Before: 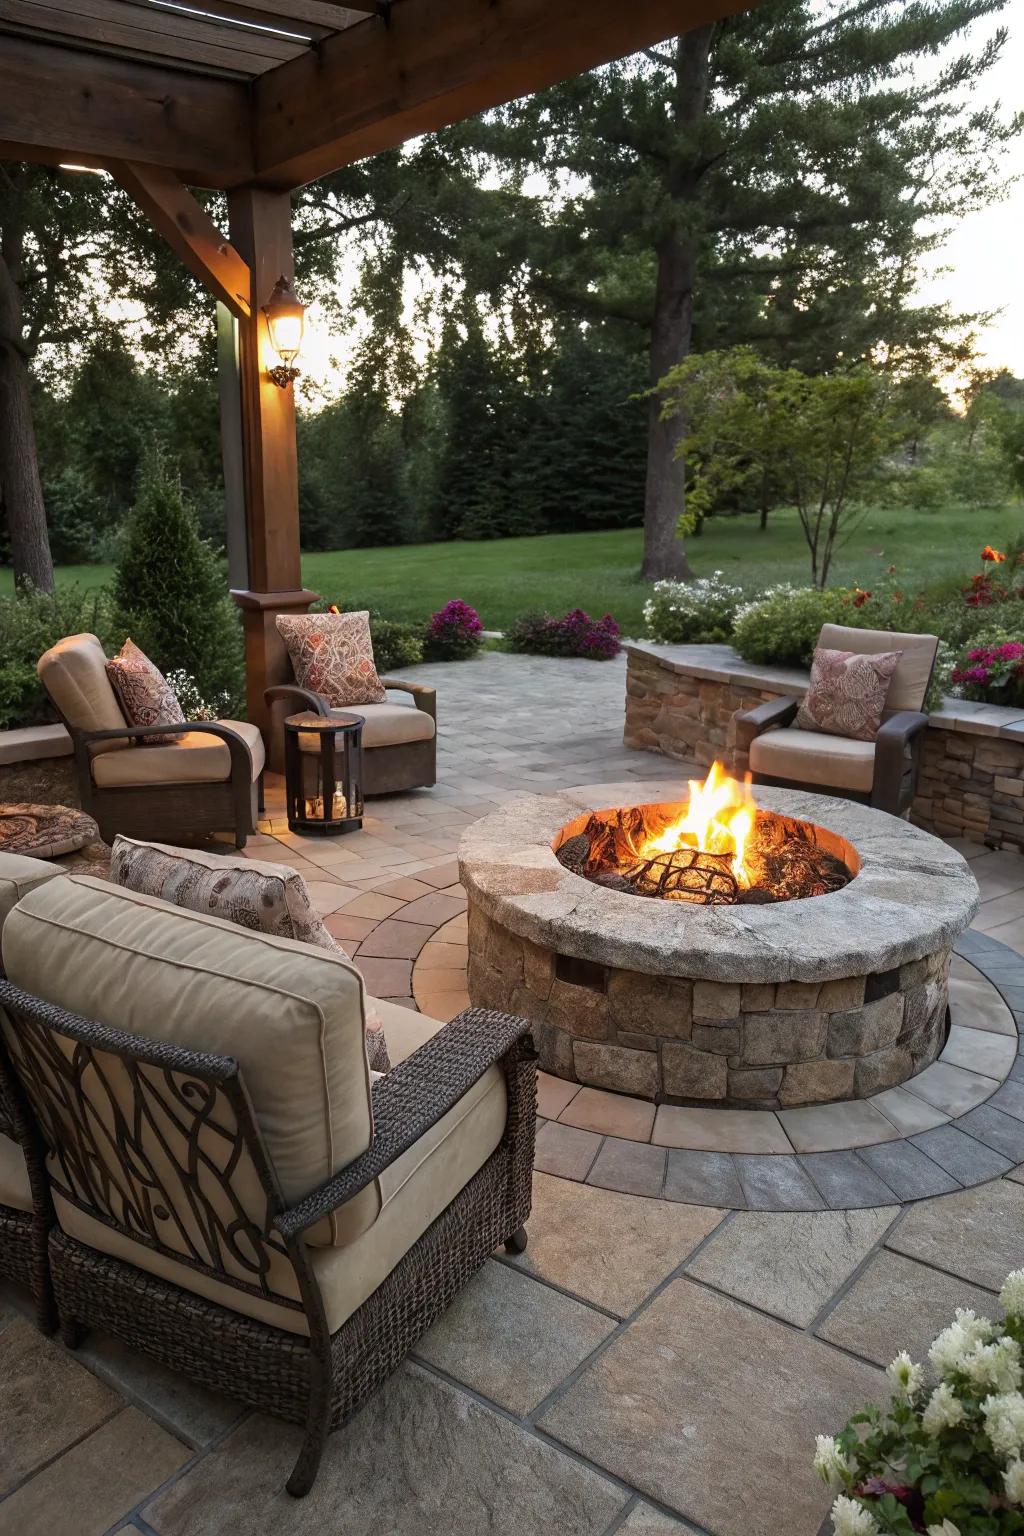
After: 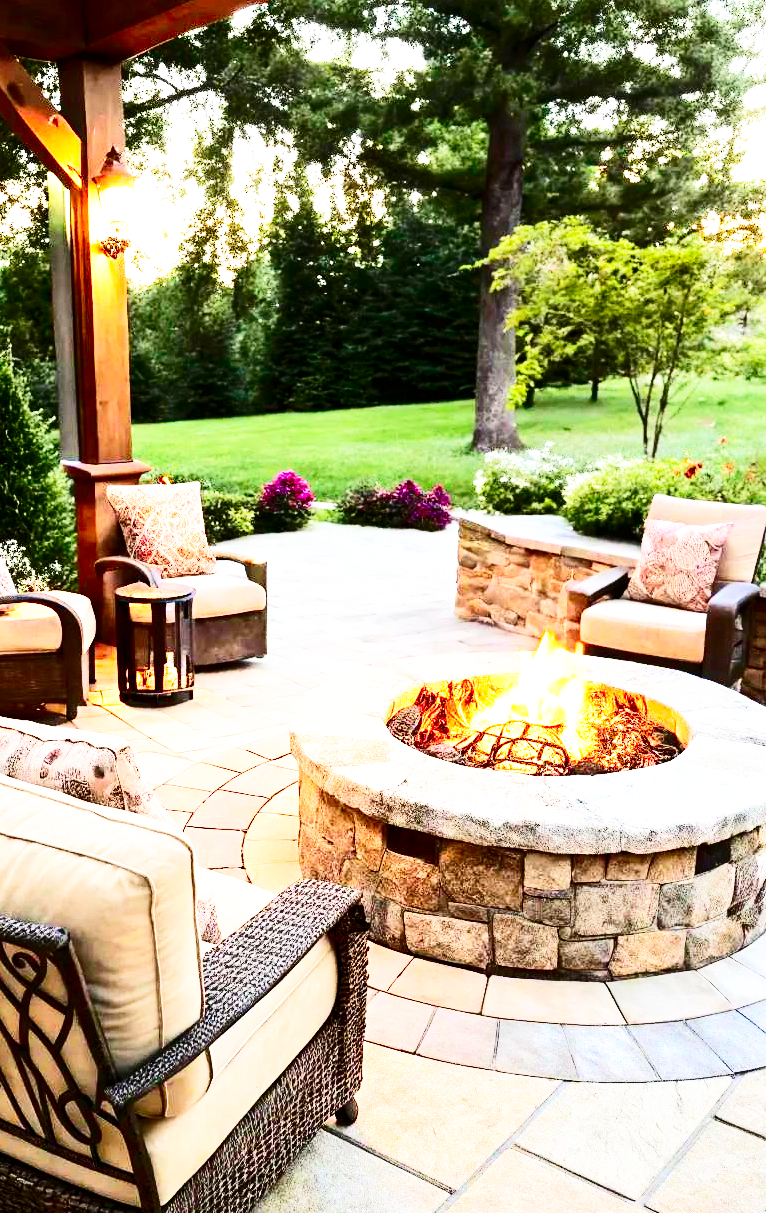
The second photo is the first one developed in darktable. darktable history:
exposure: black level correction 0.002, exposure 1 EV, compensate highlight preservation false
contrast brightness saturation: contrast 0.411, brightness 0.045, saturation 0.264
tone equalizer: -8 EV -0.001 EV, -7 EV 0.002 EV, -6 EV -0.002 EV, -5 EV -0.011 EV, -4 EV -0.075 EV, -3 EV -0.204 EV, -2 EV -0.253 EV, -1 EV 0.08 EV, +0 EV 0.326 EV, edges refinement/feathering 500, mask exposure compensation -1.57 EV, preserve details no
base curve: curves: ch0 [(0, 0) (0.007, 0.004) (0.027, 0.03) (0.046, 0.07) (0.207, 0.54) (0.442, 0.872) (0.673, 0.972) (1, 1)], preserve colors none
crop: left 16.596%, top 8.436%, right 8.503%, bottom 12.558%
